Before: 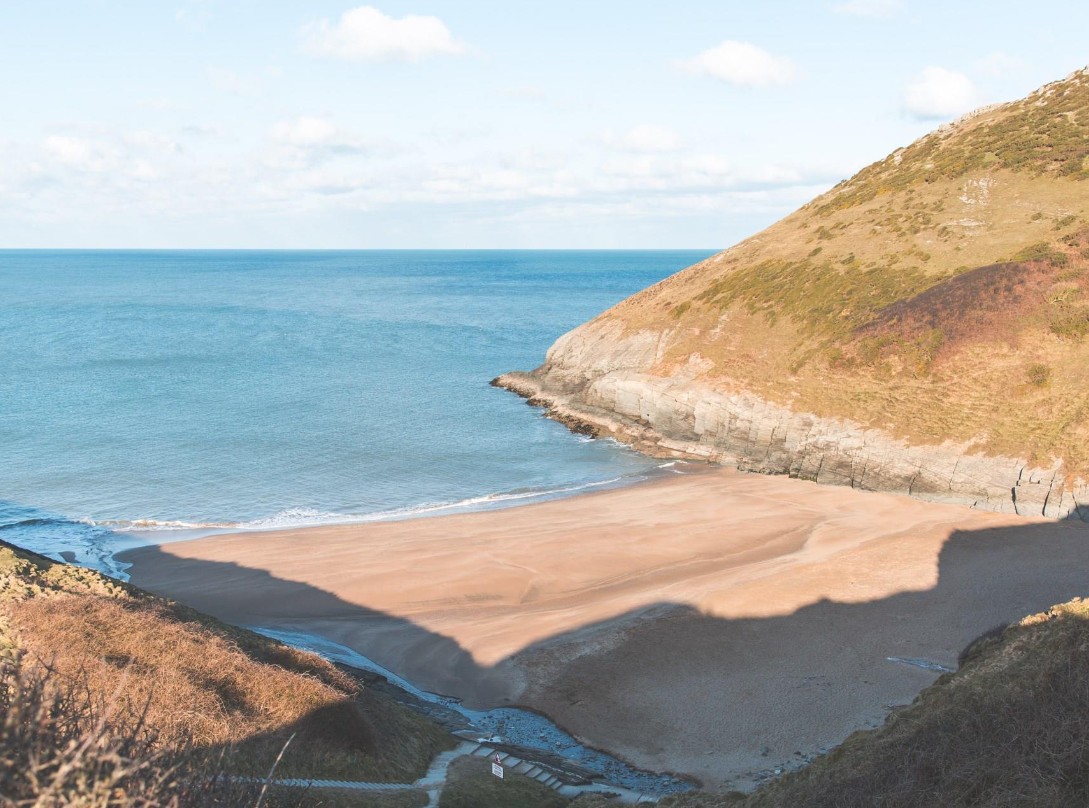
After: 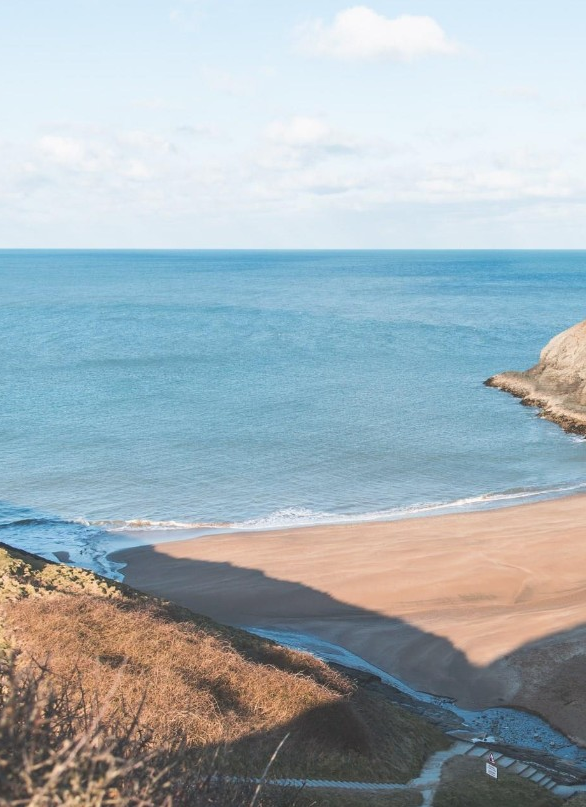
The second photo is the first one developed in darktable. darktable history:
crop: left 0.587%, right 45.588%, bottom 0.086%
exposure: exposure -0.05 EV
